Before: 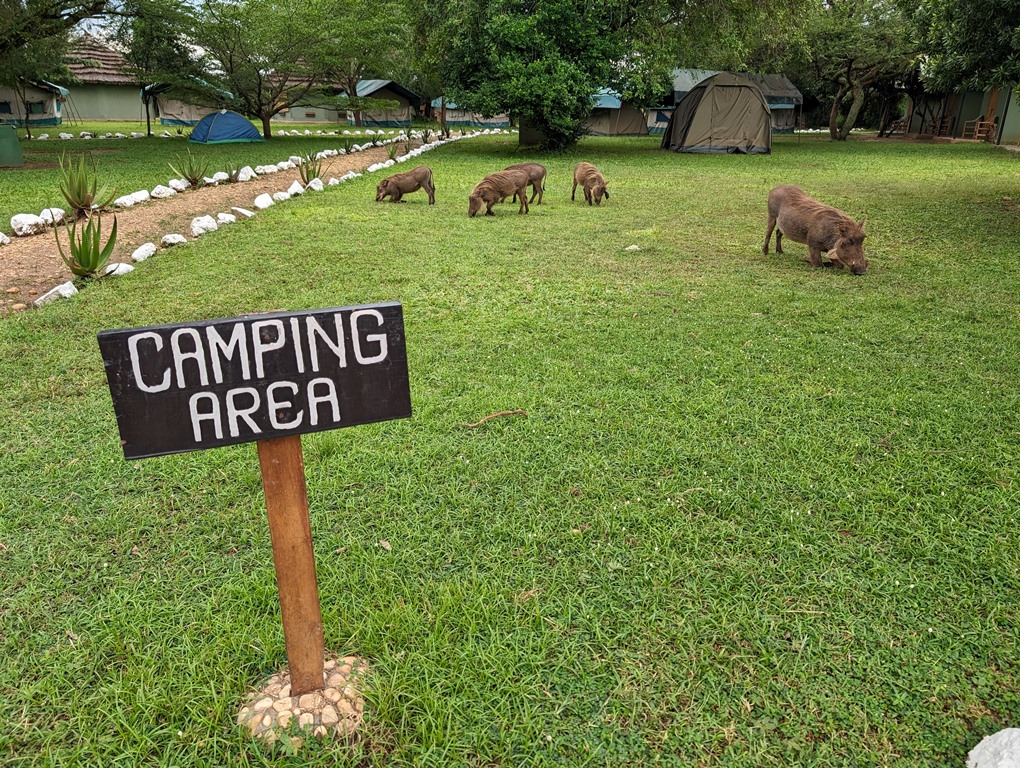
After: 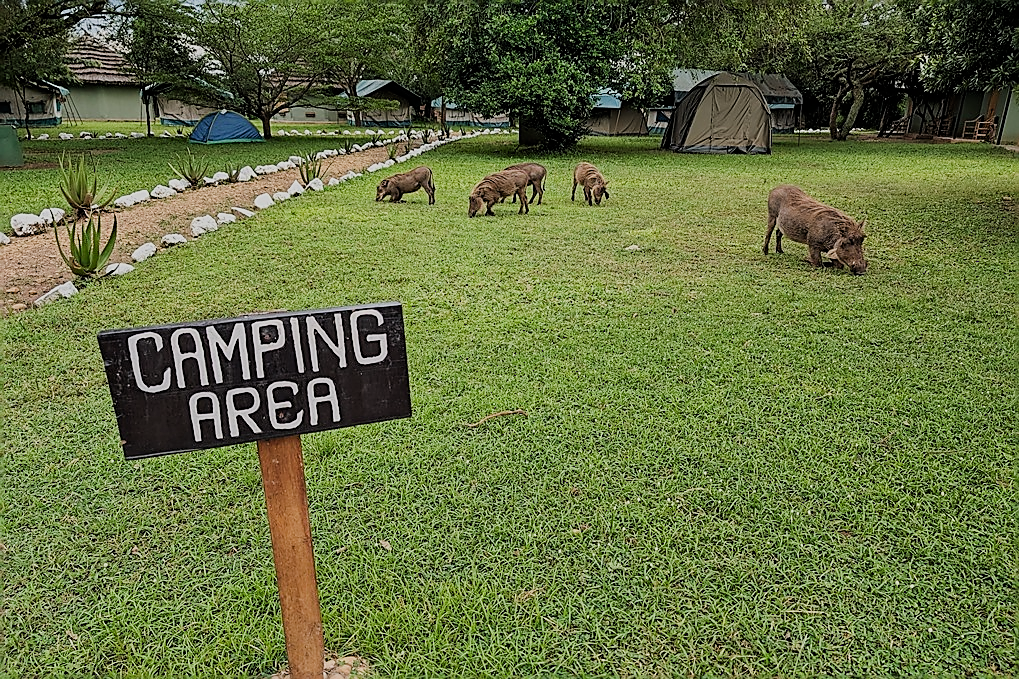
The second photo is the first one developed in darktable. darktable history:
sharpen: radius 1.4, amount 1.25, threshold 0.7
crop and rotate: top 0%, bottom 11.49%
filmic rgb: black relative exposure -6.98 EV, white relative exposure 5.63 EV, hardness 2.86
